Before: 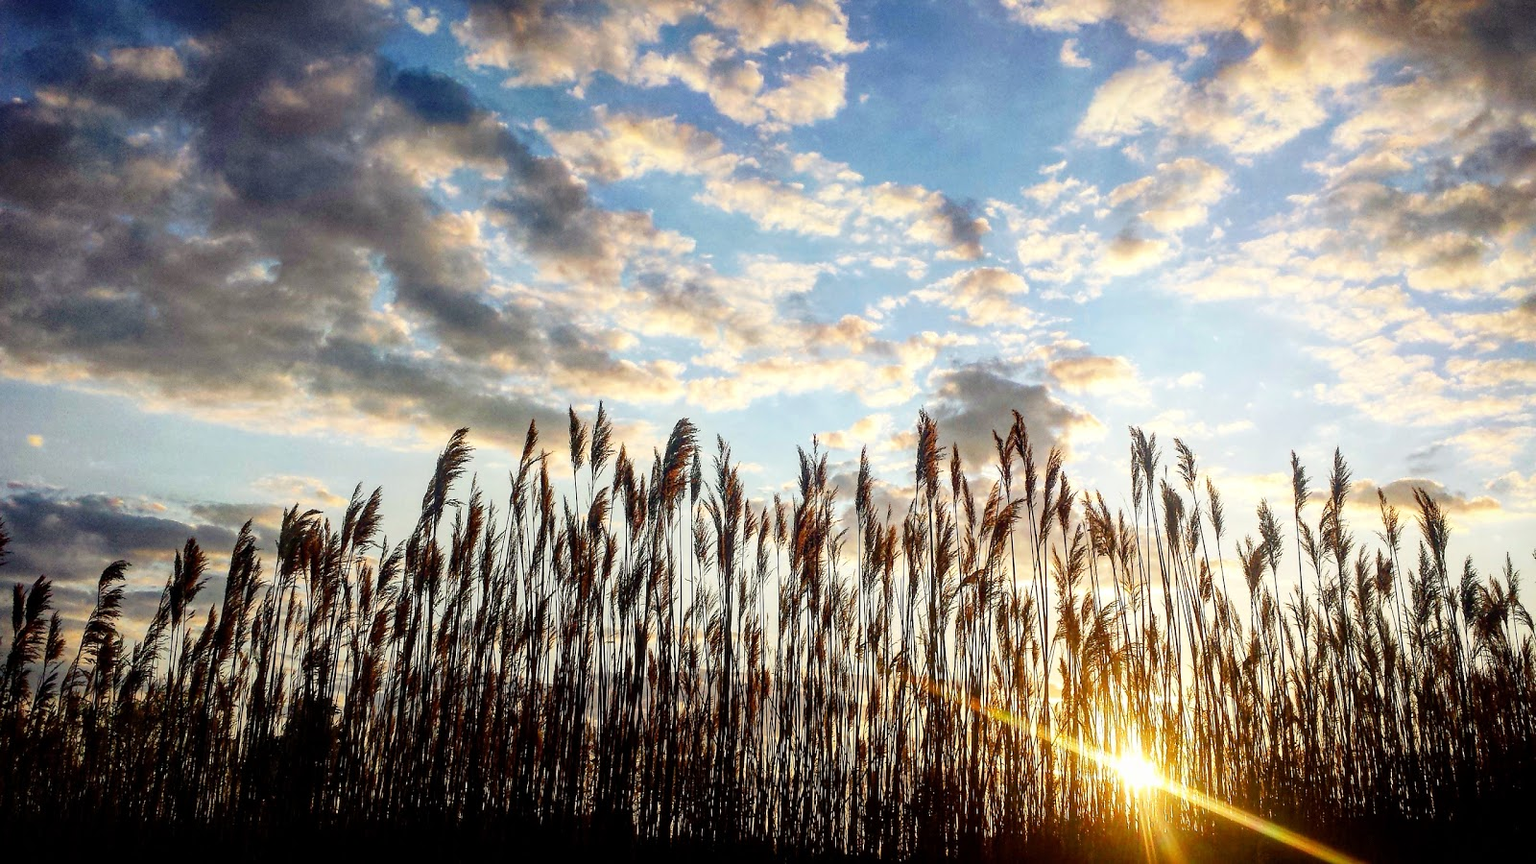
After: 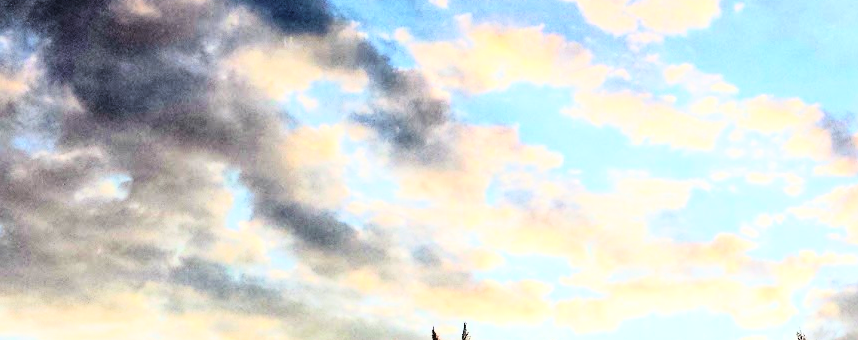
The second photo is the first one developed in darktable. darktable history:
crop: left 10.121%, top 10.631%, right 36.218%, bottom 51.526%
rgb curve: curves: ch0 [(0, 0) (0.21, 0.15) (0.24, 0.21) (0.5, 0.75) (0.75, 0.96) (0.89, 0.99) (1, 1)]; ch1 [(0, 0.02) (0.21, 0.13) (0.25, 0.2) (0.5, 0.67) (0.75, 0.9) (0.89, 0.97) (1, 1)]; ch2 [(0, 0.02) (0.21, 0.13) (0.25, 0.2) (0.5, 0.67) (0.75, 0.9) (0.89, 0.97) (1, 1)], compensate middle gray true
